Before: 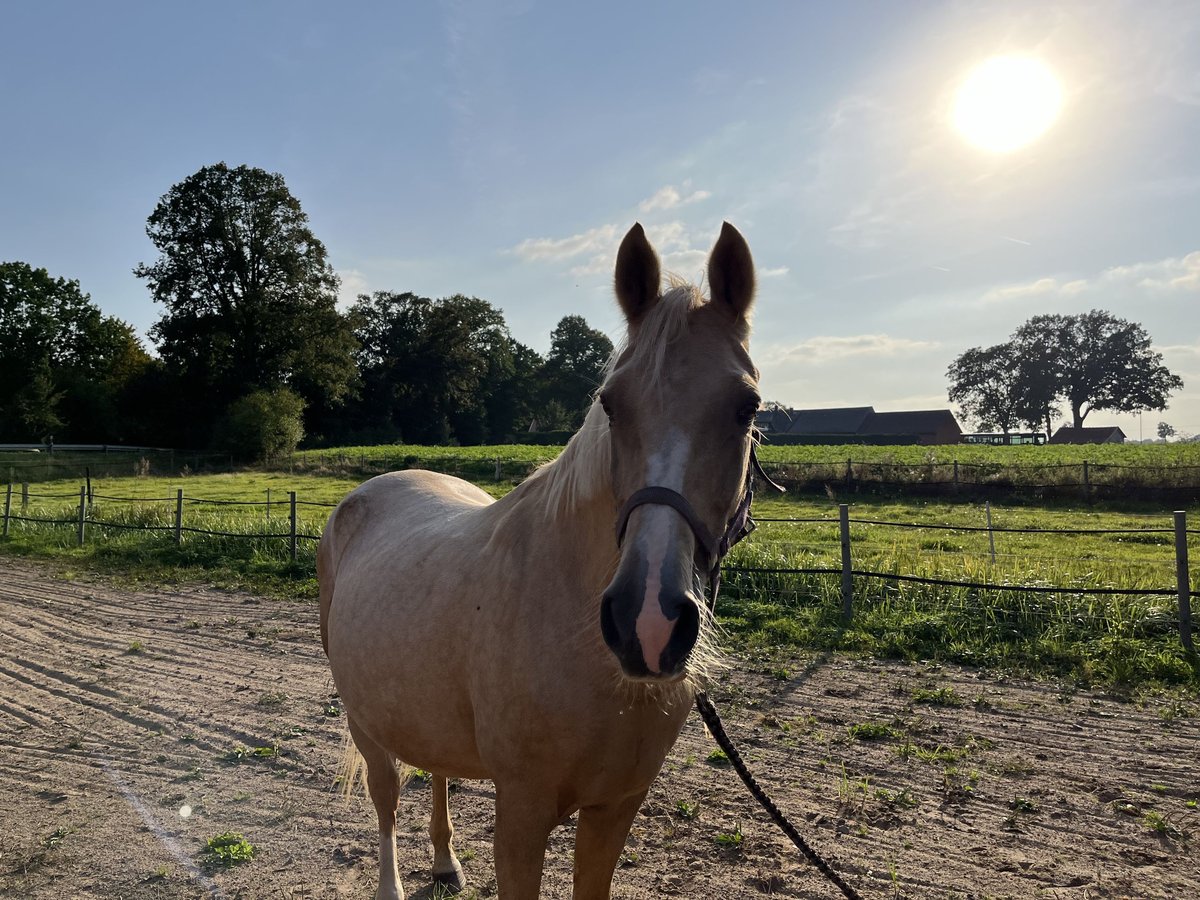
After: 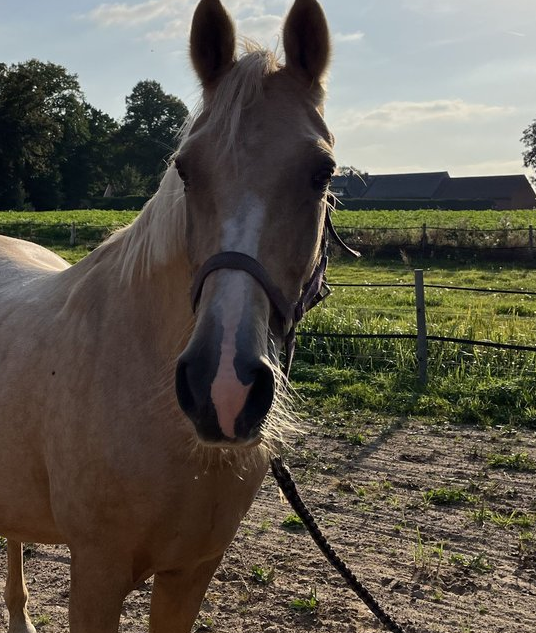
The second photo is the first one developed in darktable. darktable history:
crop: left 35.485%, top 26.184%, right 19.786%, bottom 3.448%
